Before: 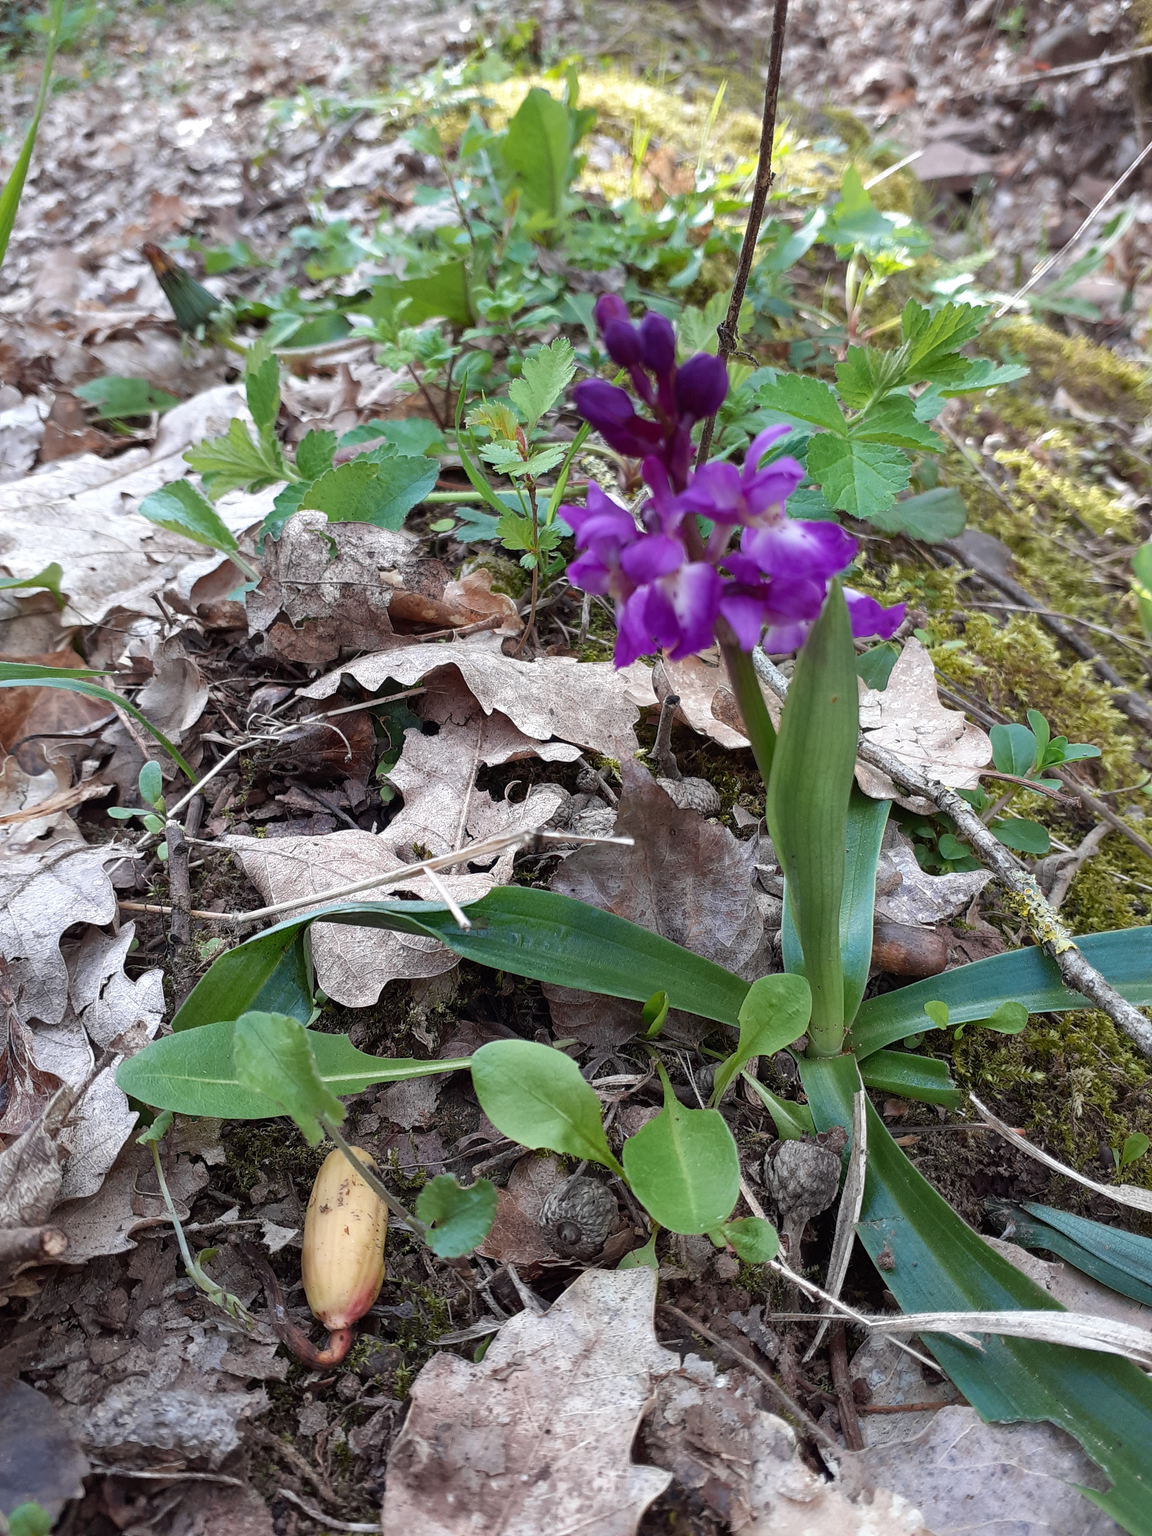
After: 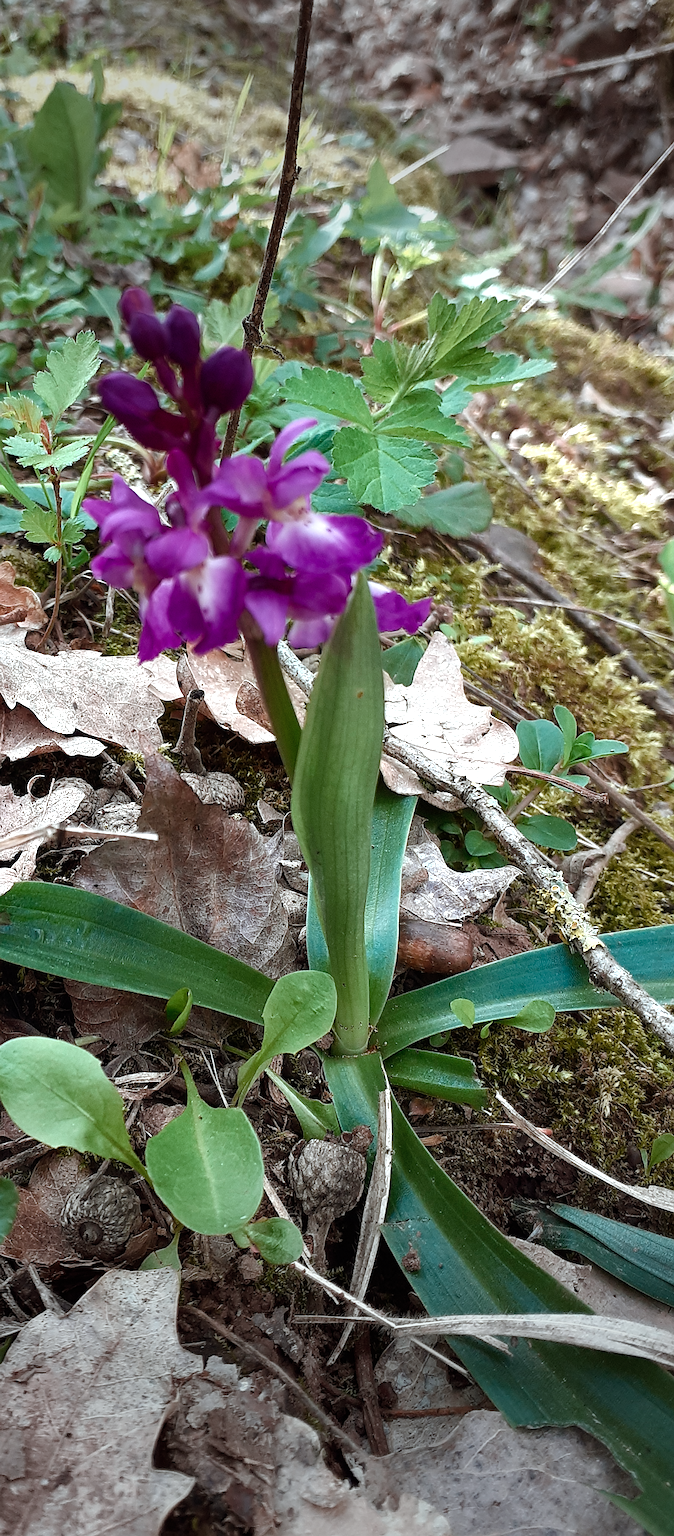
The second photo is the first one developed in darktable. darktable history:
color correction: highlights a* -9.35, highlights b* -23.15
rotate and perspective: rotation 0.192°, lens shift (horizontal) -0.015, crop left 0.005, crop right 0.996, crop top 0.006, crop bottom 0.99
crop: left 41.402%
color balance rgb: shadows lift › luminance -20%, power › hue 72.24°, highlights gain › luminance 15%, global offset › hue 171.6°, perceptual saturation grading › highlights -30%, perceptual saturation grading › shadows 20%, global vibrance 30%, contrast 10%
white balance: red 1.138, green 0.996, blue 0.812
vignetting: fall-off start 70.97%, brightness -0.584, saturation -0.118, width/height ratio 1.333
sharpen: on, module defaults
